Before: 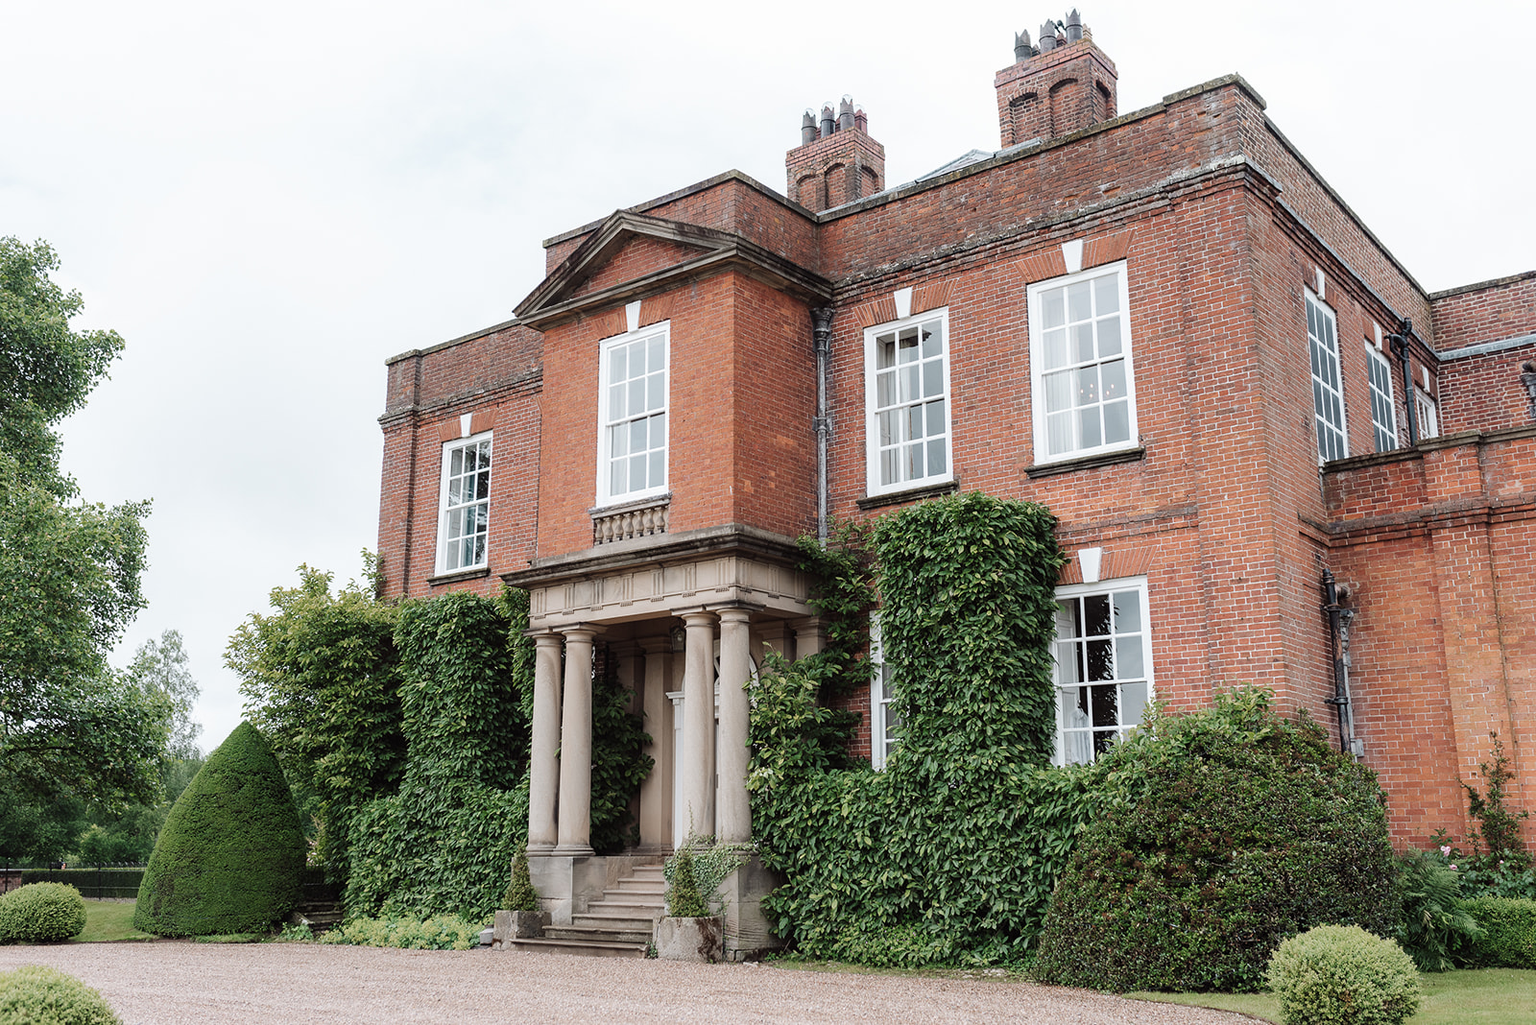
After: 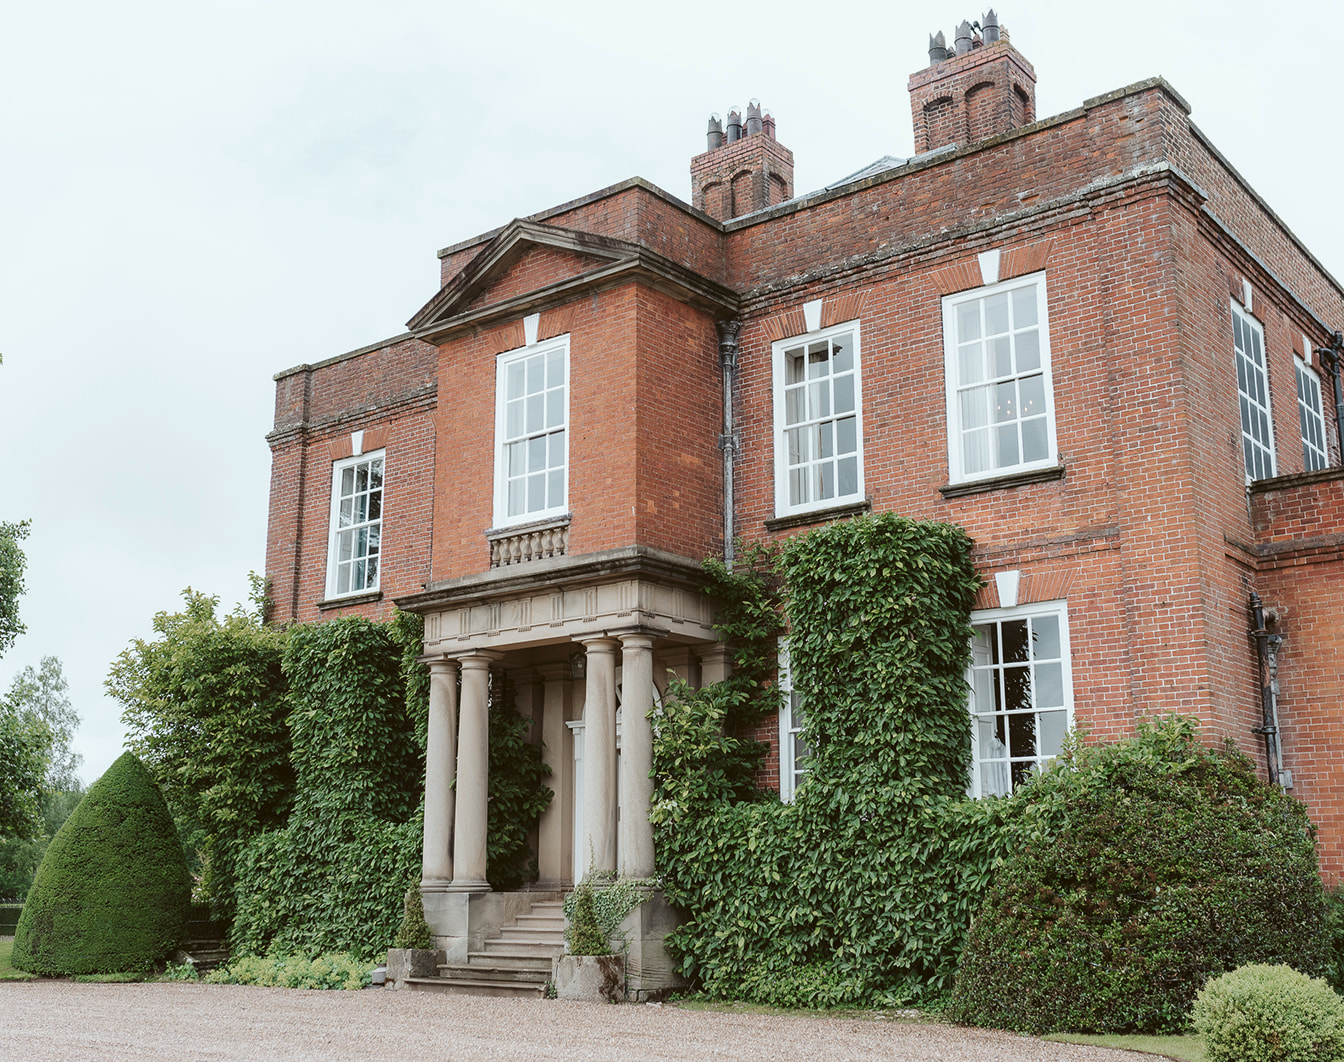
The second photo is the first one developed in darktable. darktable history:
color balance: lift [1.004, 1.002, 1.002, 0.998], gamma [1, 1.007, 1.002, 0.993], gain [1, 0.977, 1.013, 1.023], contrast -3.64%
crop: left 8.026%, right 7.374%
